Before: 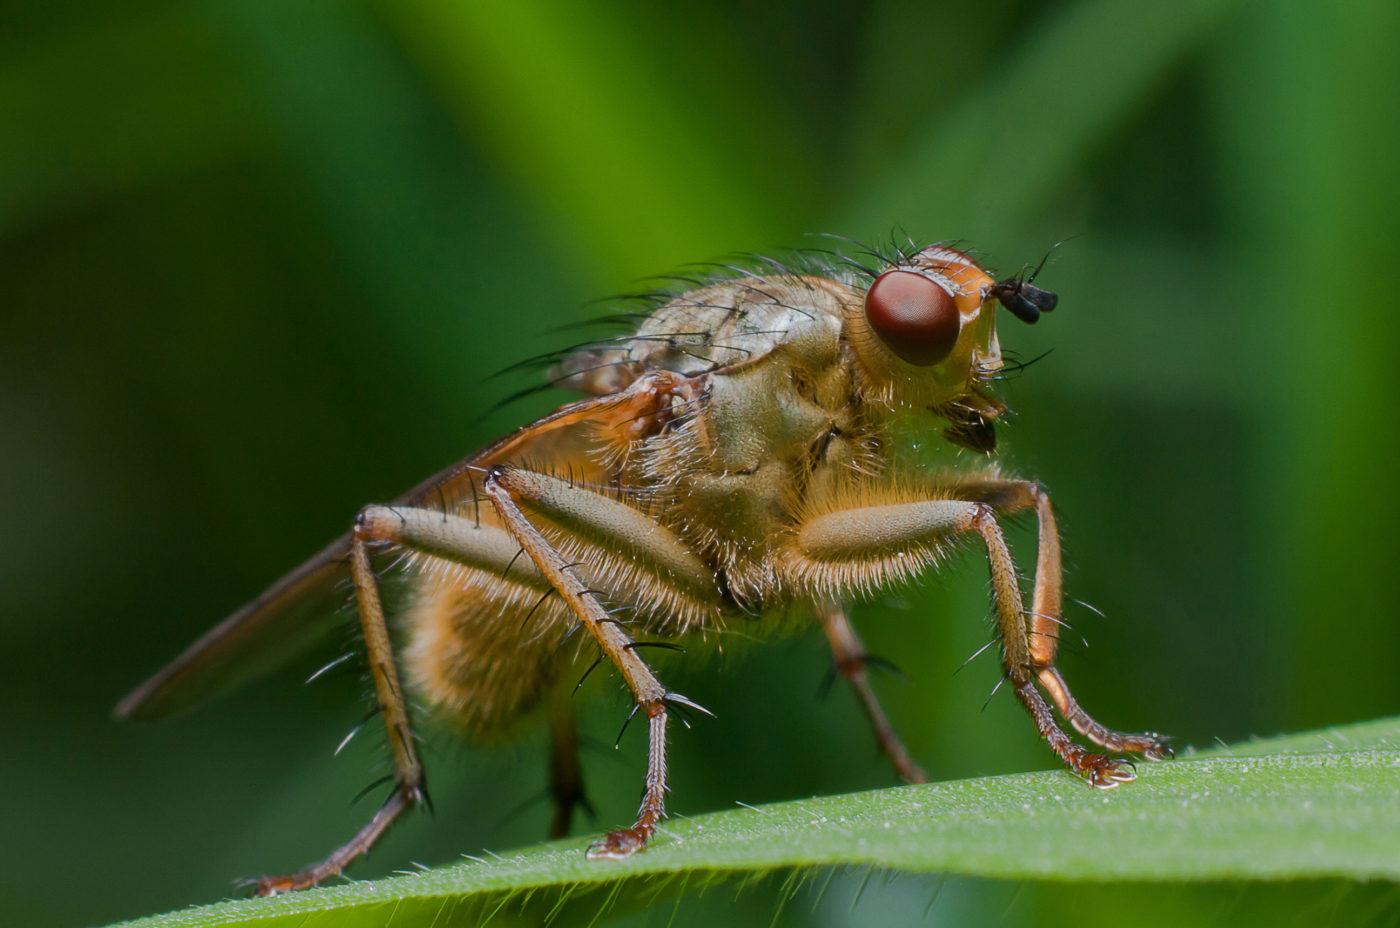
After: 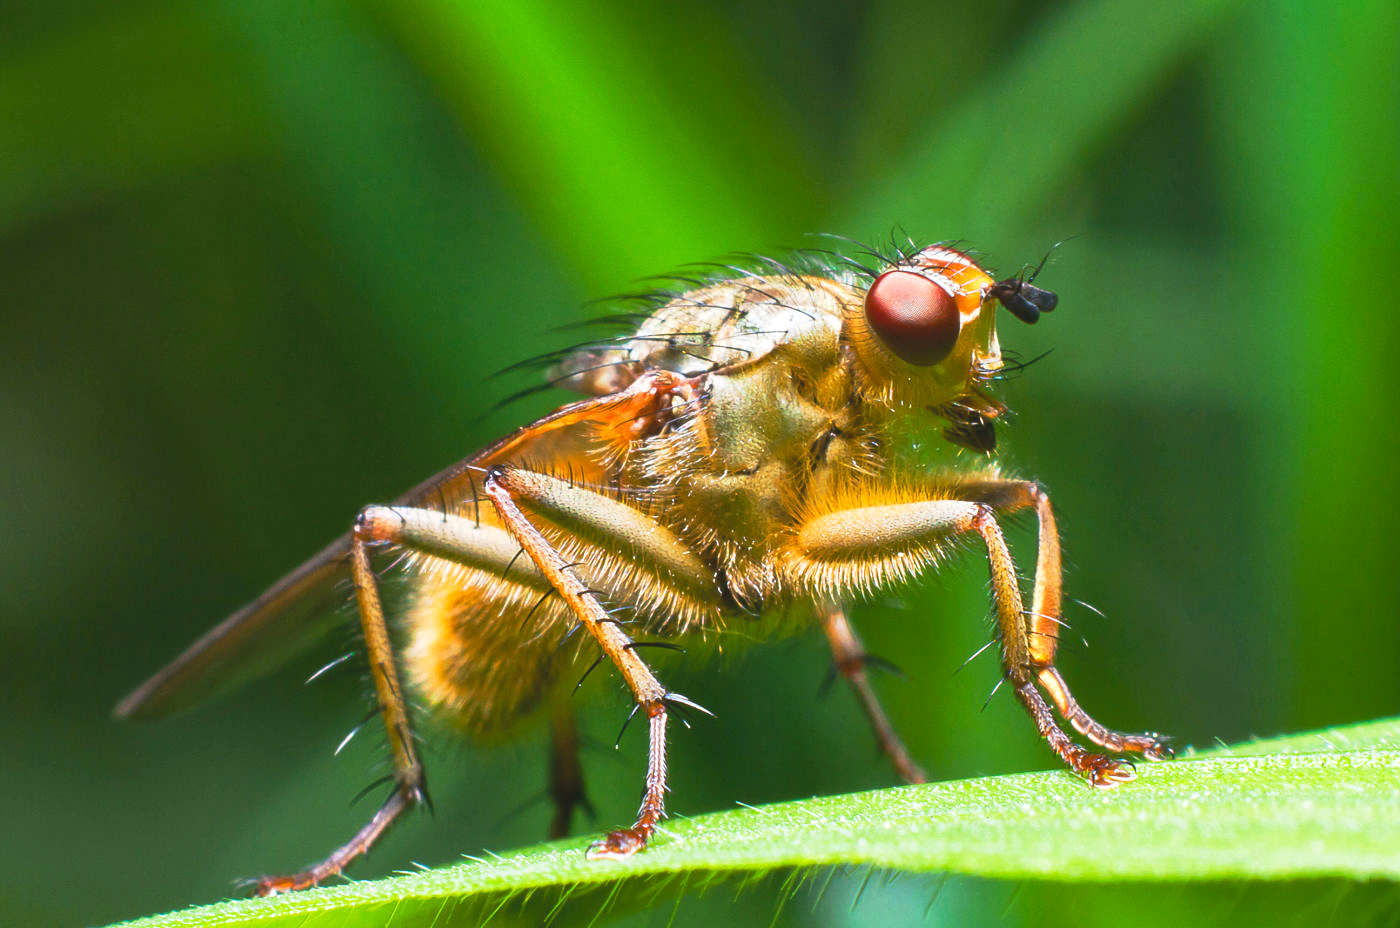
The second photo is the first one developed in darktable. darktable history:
base curve: curves: ch0 [(0, 0) (0.257, 0.25) (0.482, 0.586) (0.757, 0.871) (1, 1)], exposure shift 0.572, preserve colors none
exposure: black level correction -0.005, exposure 1 EV, compensate highlight preservation false
color balance rgb: highlights gain › chroma 0.184%, highlights gain › hue 331.75°, perceptual saturation grading › global saturation 19.402%
